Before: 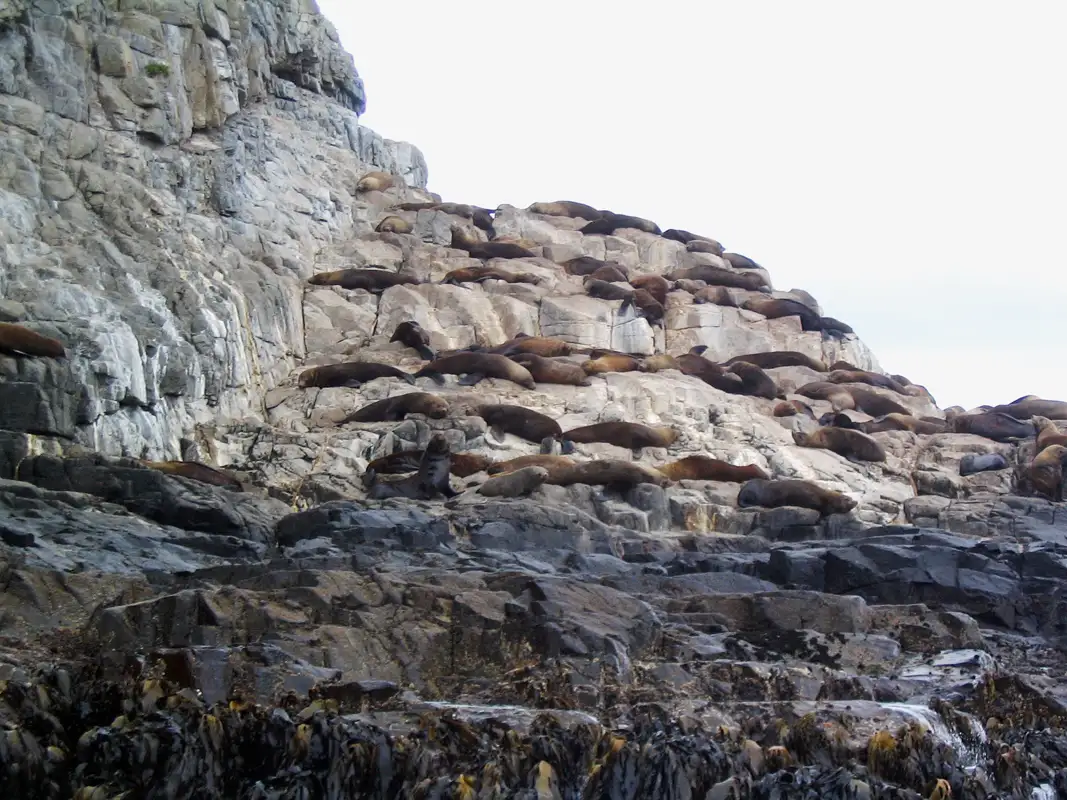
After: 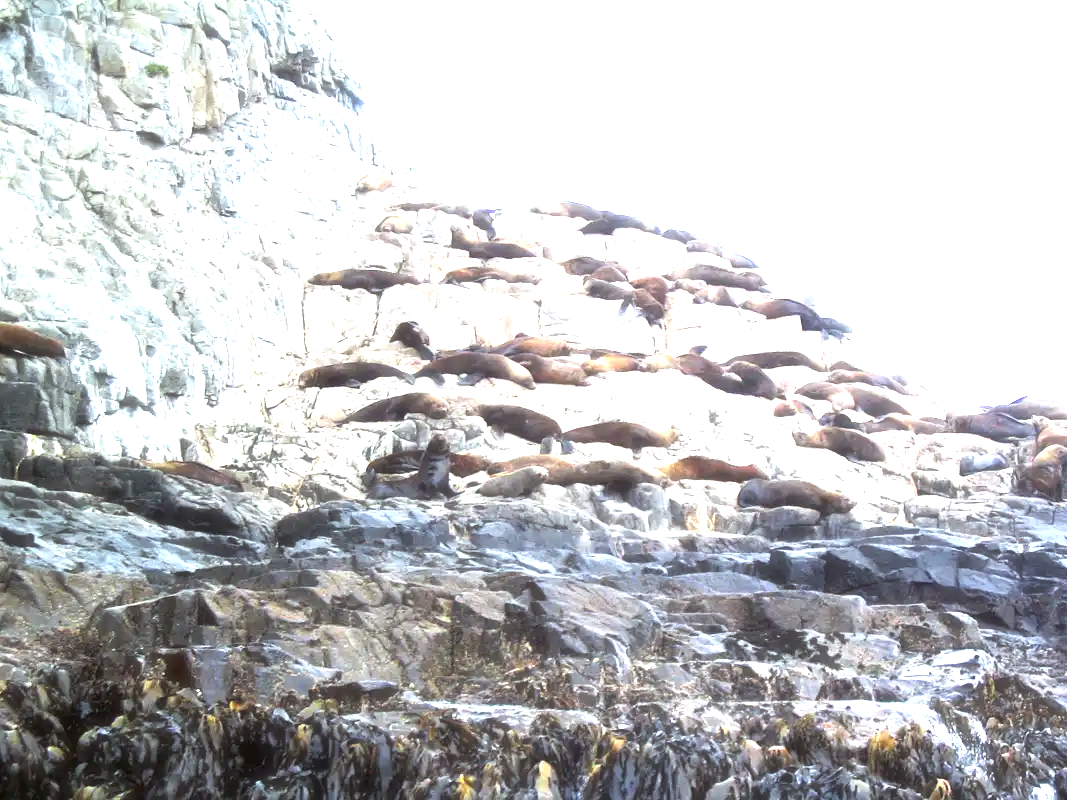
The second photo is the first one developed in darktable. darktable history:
exposure: exposure 1.991 EV, compensate highlight preservation false
color correction: highlights a* -2.84, highlights b* -2.22, shadows a* 2.42, shadows b* 2.98
haze removal: strength -0.109, compatibility mode true, adaptive false
